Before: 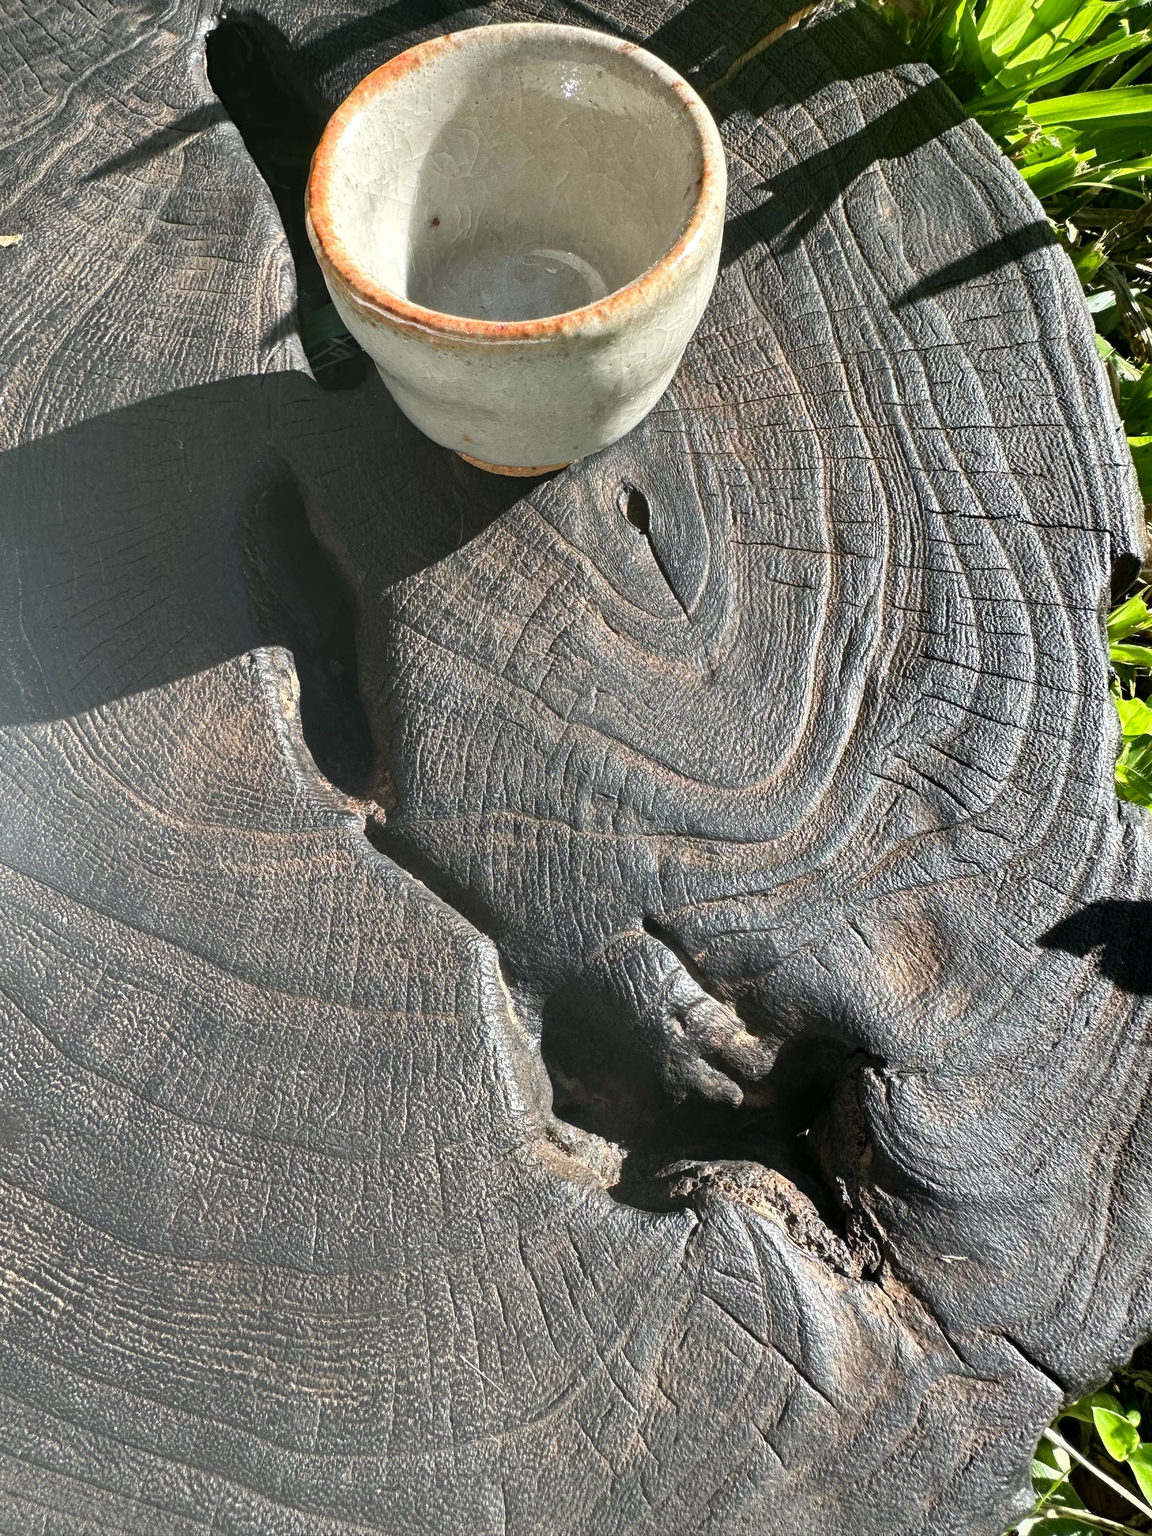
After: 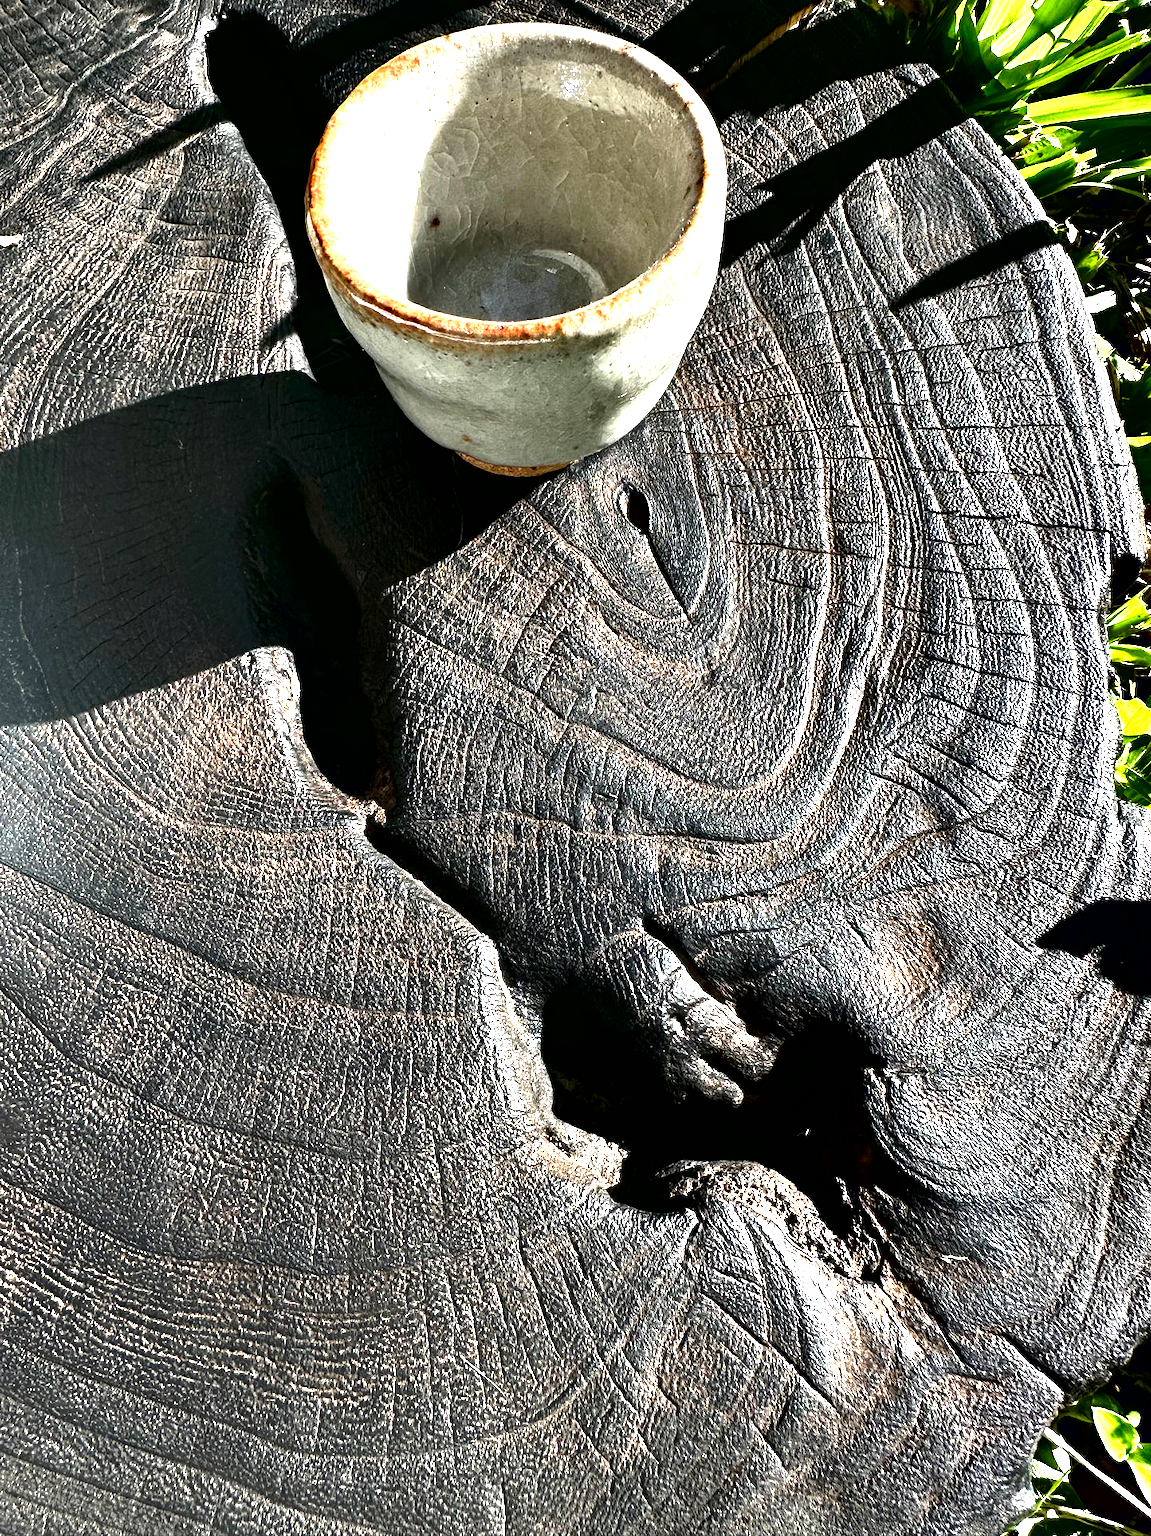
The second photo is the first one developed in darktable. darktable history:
contrast brightness saturation: brightness -0.218, saturation 0.085
contrast equalizer: y [[0.627 ×6], [0.563 ×6], [0 ×6], [0 ×6], [0 ×6]]
tone equalizer: -8 EV -0.398 EV, -7 EV -0.401 EV, -6 EV -0.368 EV, -5 EV -0.186 EV, -3 EV 0.215 EV, -2 EV 0.316 EV, -1 EV 0.407 EV, +0 EV 0.425 EV
